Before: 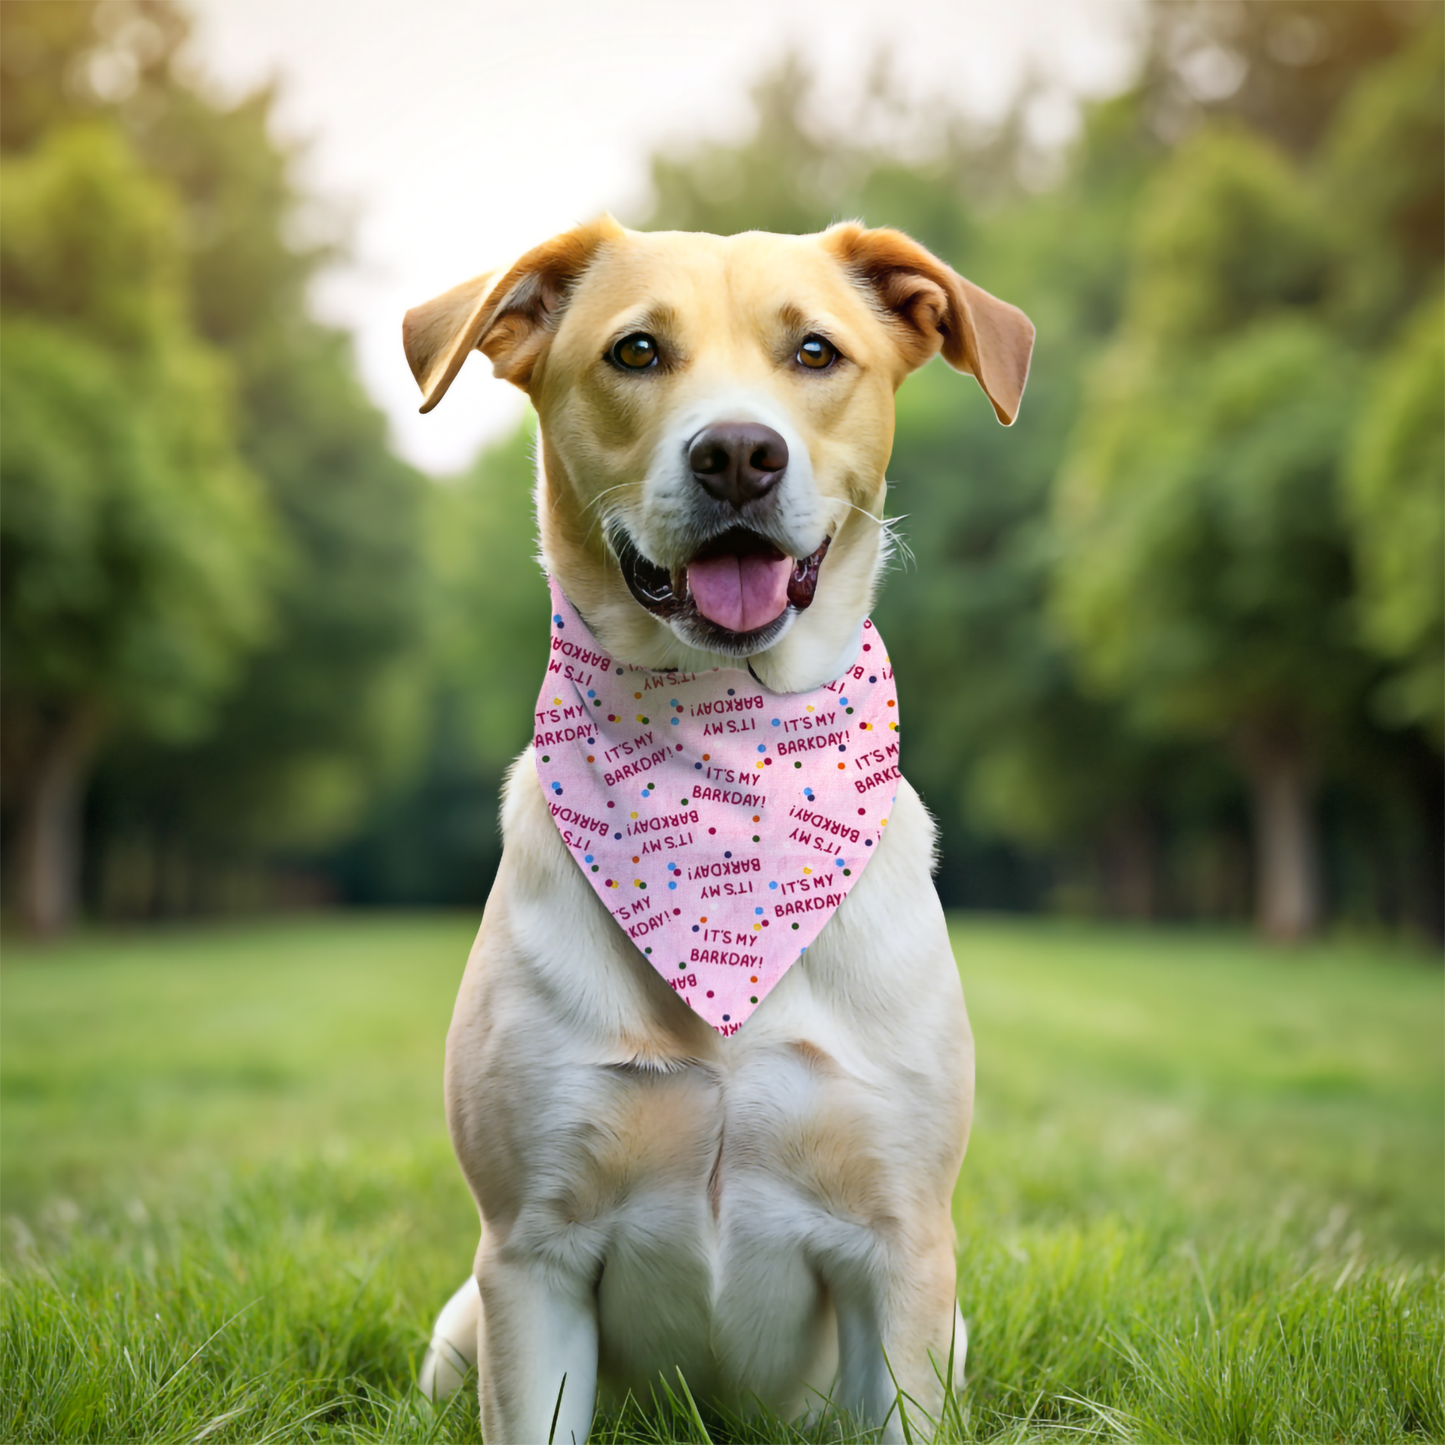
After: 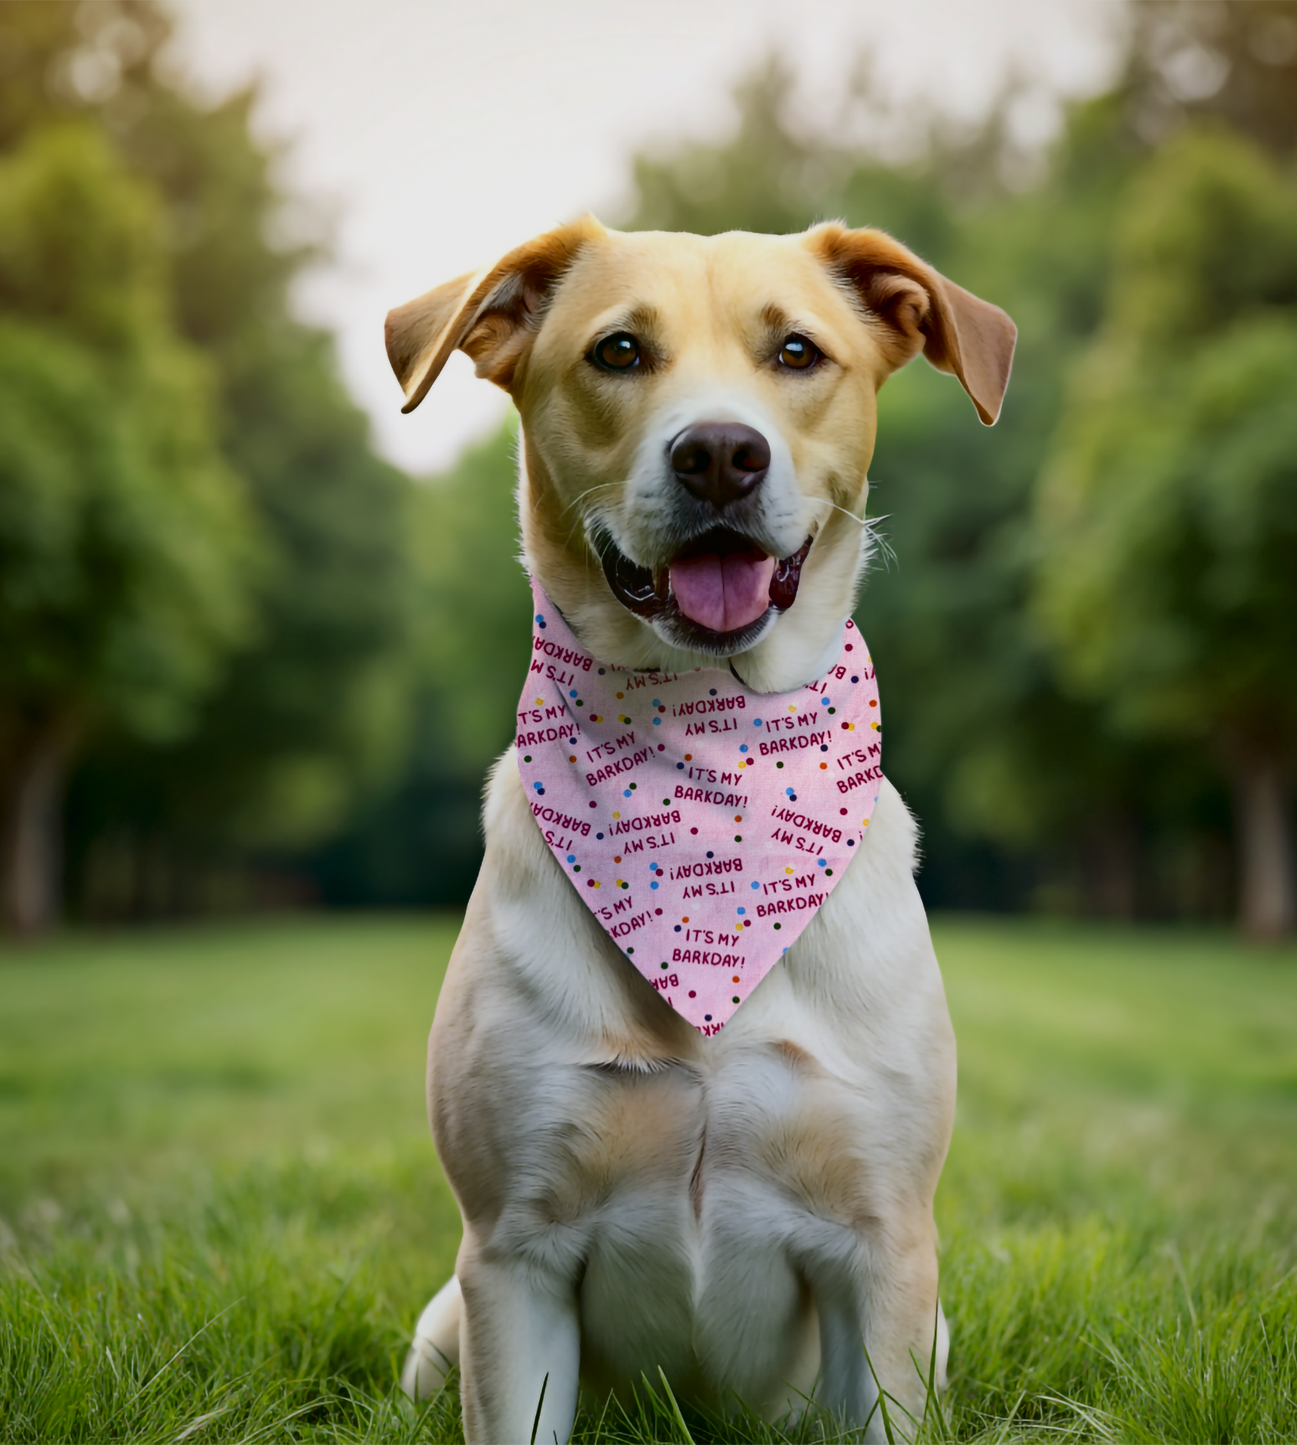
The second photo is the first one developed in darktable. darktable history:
tone curve: curves: ch0 [(0, 0) (0.003, 0.001) (0.011, 0.004) (0.025, 0.011) (0.044, 0.021) (0.069, 0.028) (0.1, 0.036) (0.136, 0.051) (0.177, 0.085) (0.224, 0.127) (0.277, 0.193) (0.335, 0.266) (0.399, 0.338) (0.468, 0.419) (0.543, 0.504) (0.623, 0.593) (0.709, 0.689) (0.801, 0.784) (0.898, 0.888) (1, 1)], color space Lab, independent channels, preserve colors none
crop and rotate: left 1.313%, right 8.91%
tone equalizer: -8 EV 0.285 EV, -7 EV 0.453 EV, -6 EV 0.412 EV, -5 EV 0.221 EV, -3 EV -0.254 EV, -2 EV -0.4 EV, -1 EV -0.393 EV, +0 EV -0.277 EV, mask exposure compensation -0.499 EV
